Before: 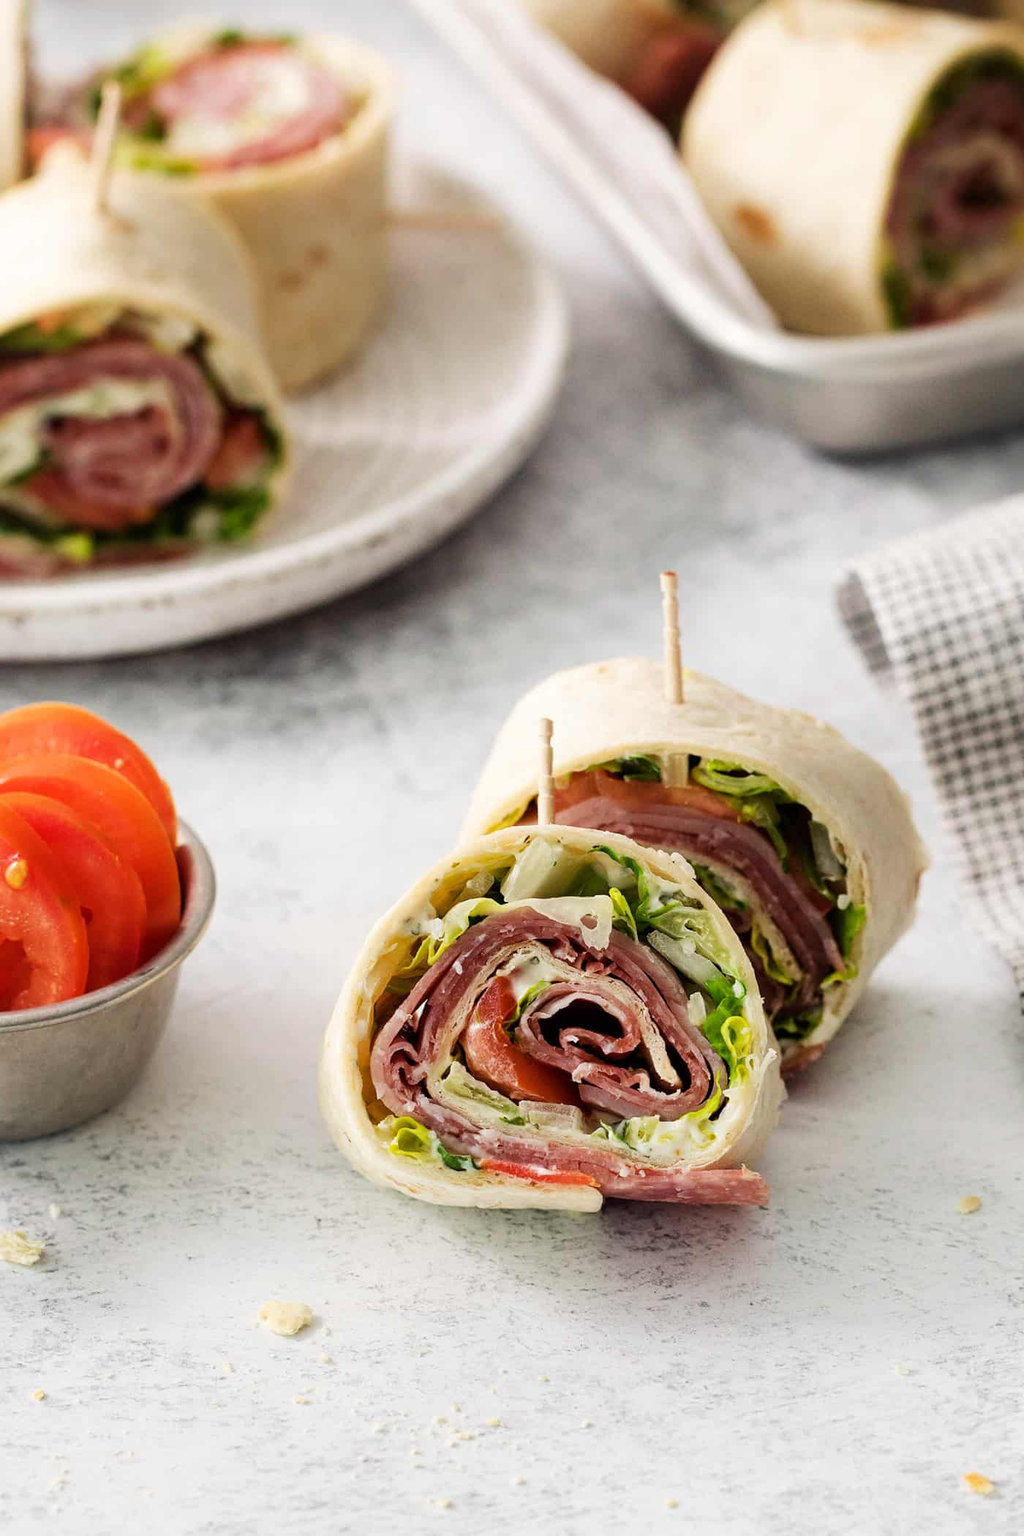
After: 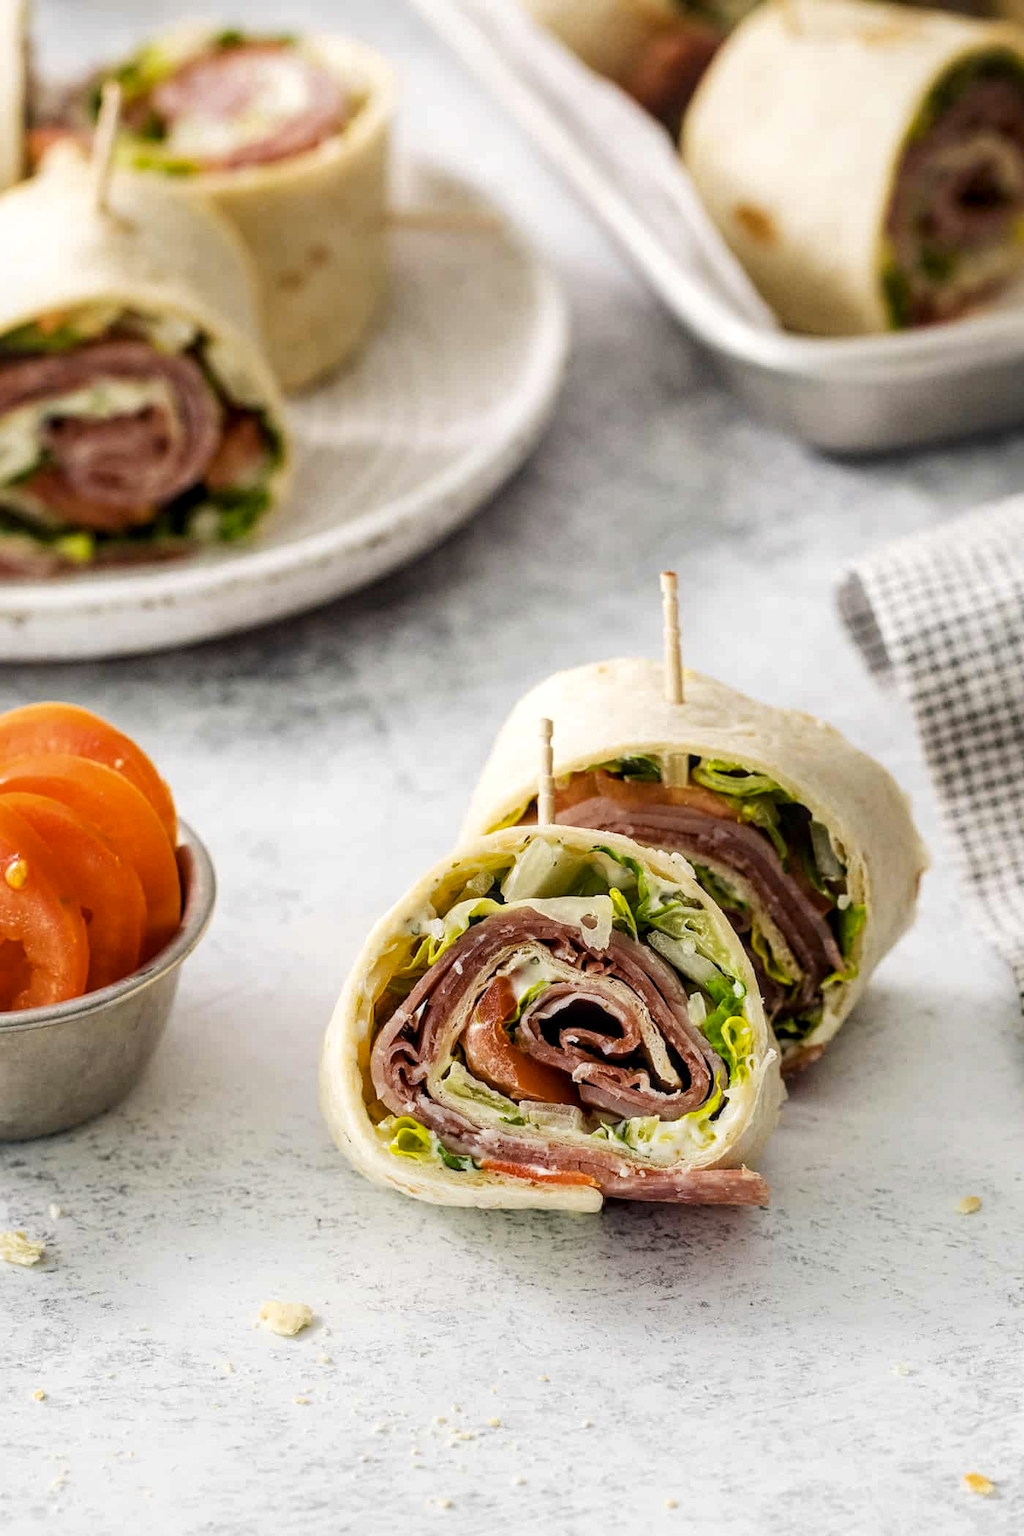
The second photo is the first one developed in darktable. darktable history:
color contrast: green-magenta contrast 0.8, blue-yellow contrast 1.1, unbound 0
local contrast: on, module defaults
